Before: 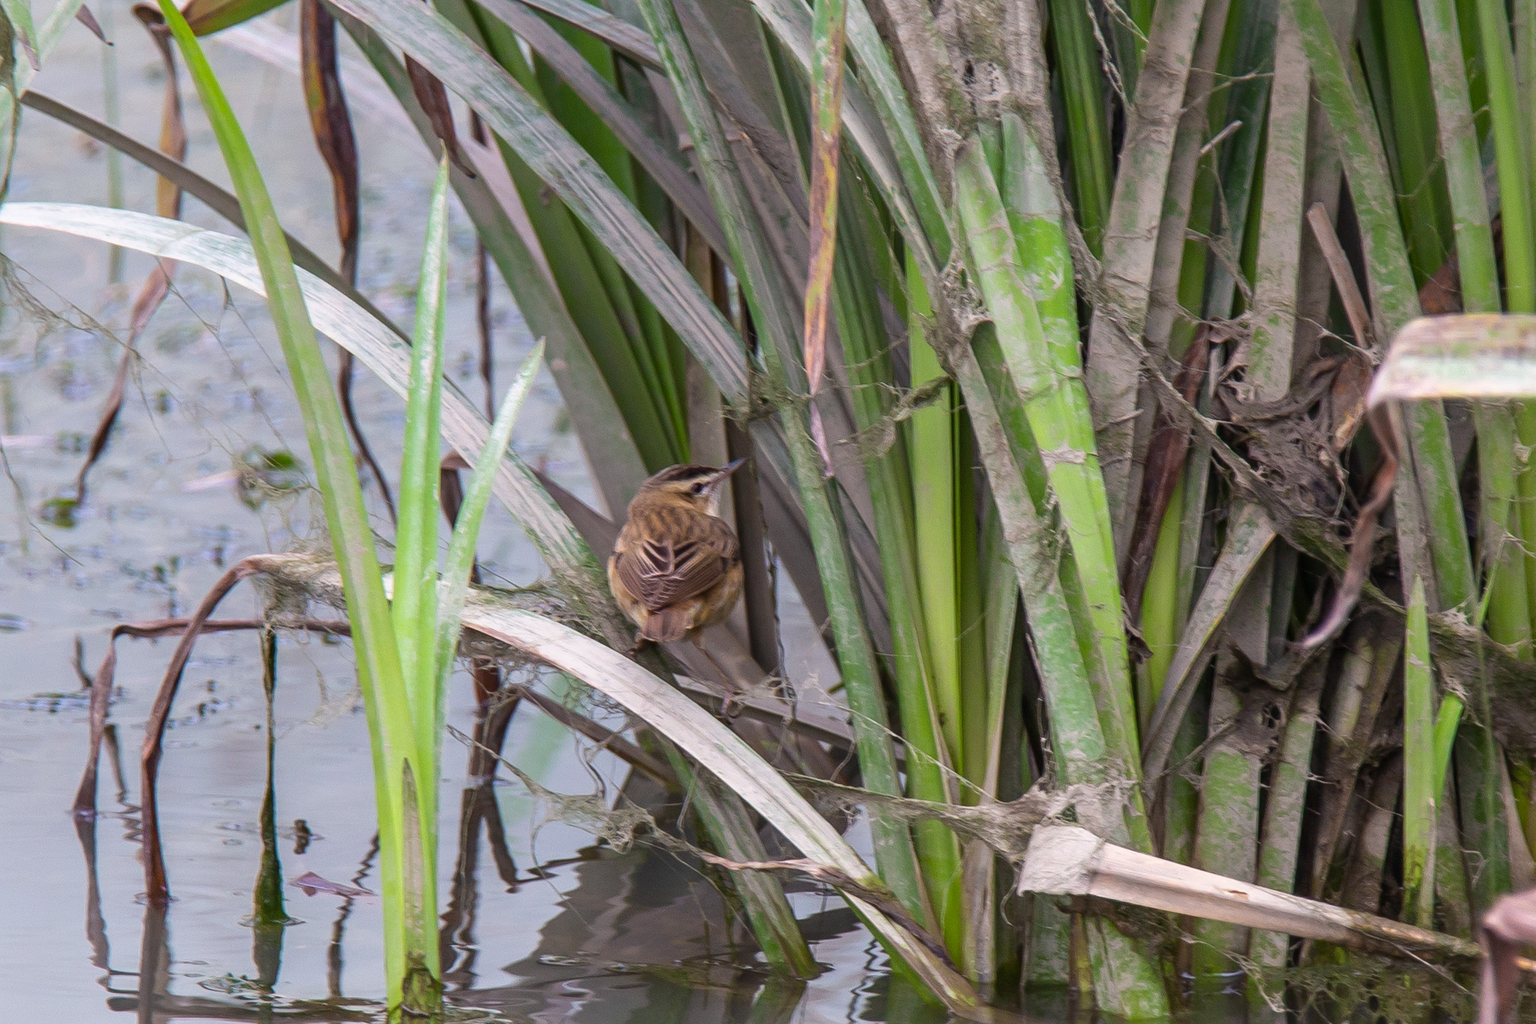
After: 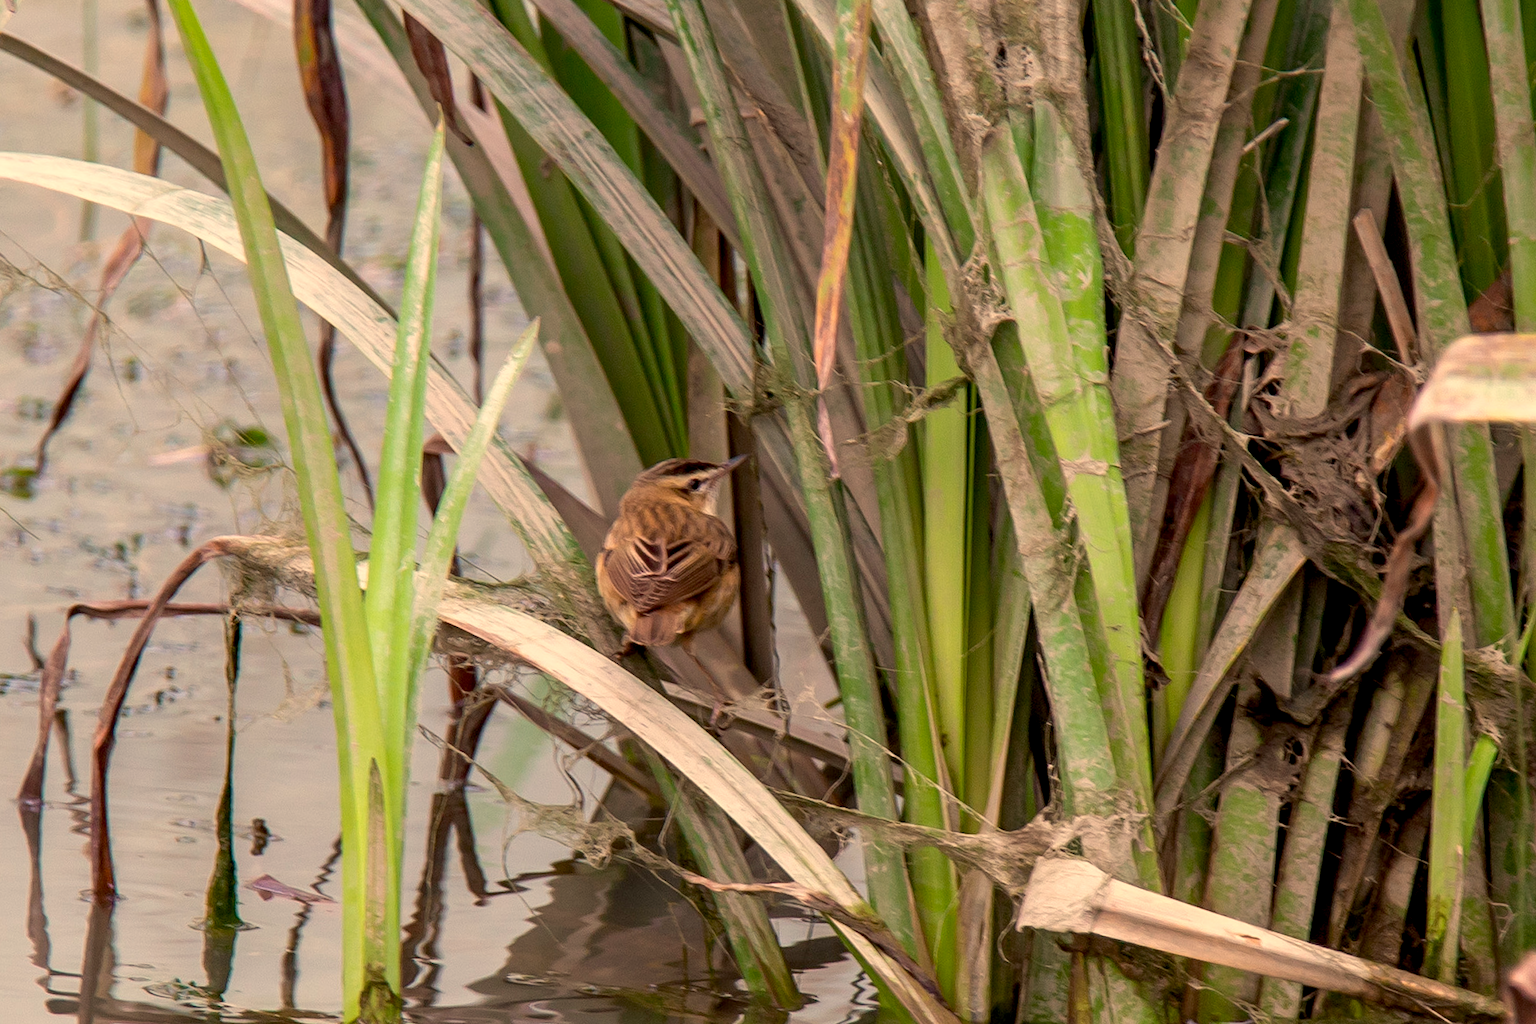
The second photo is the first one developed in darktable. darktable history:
exposure: black level correction 0.012, compensate highlight preservation false
white balance: red 1.138, green 0.996, blue 0.812
crop and rotate: angle -2.38°
